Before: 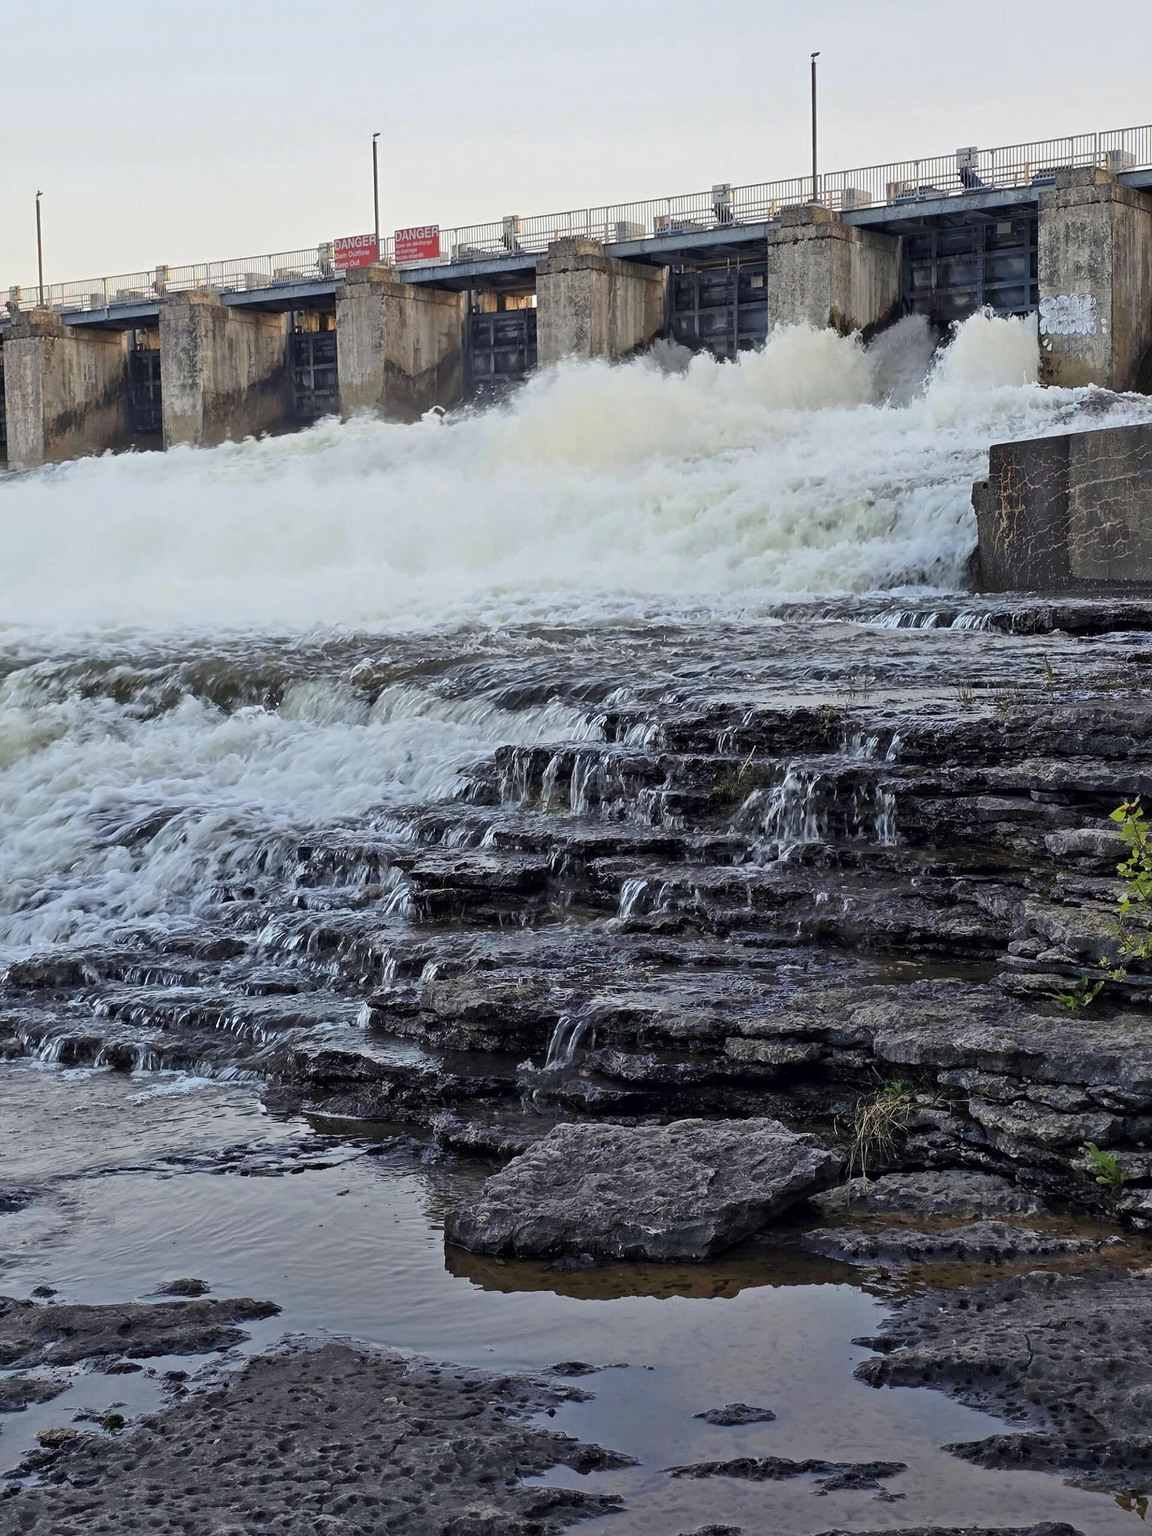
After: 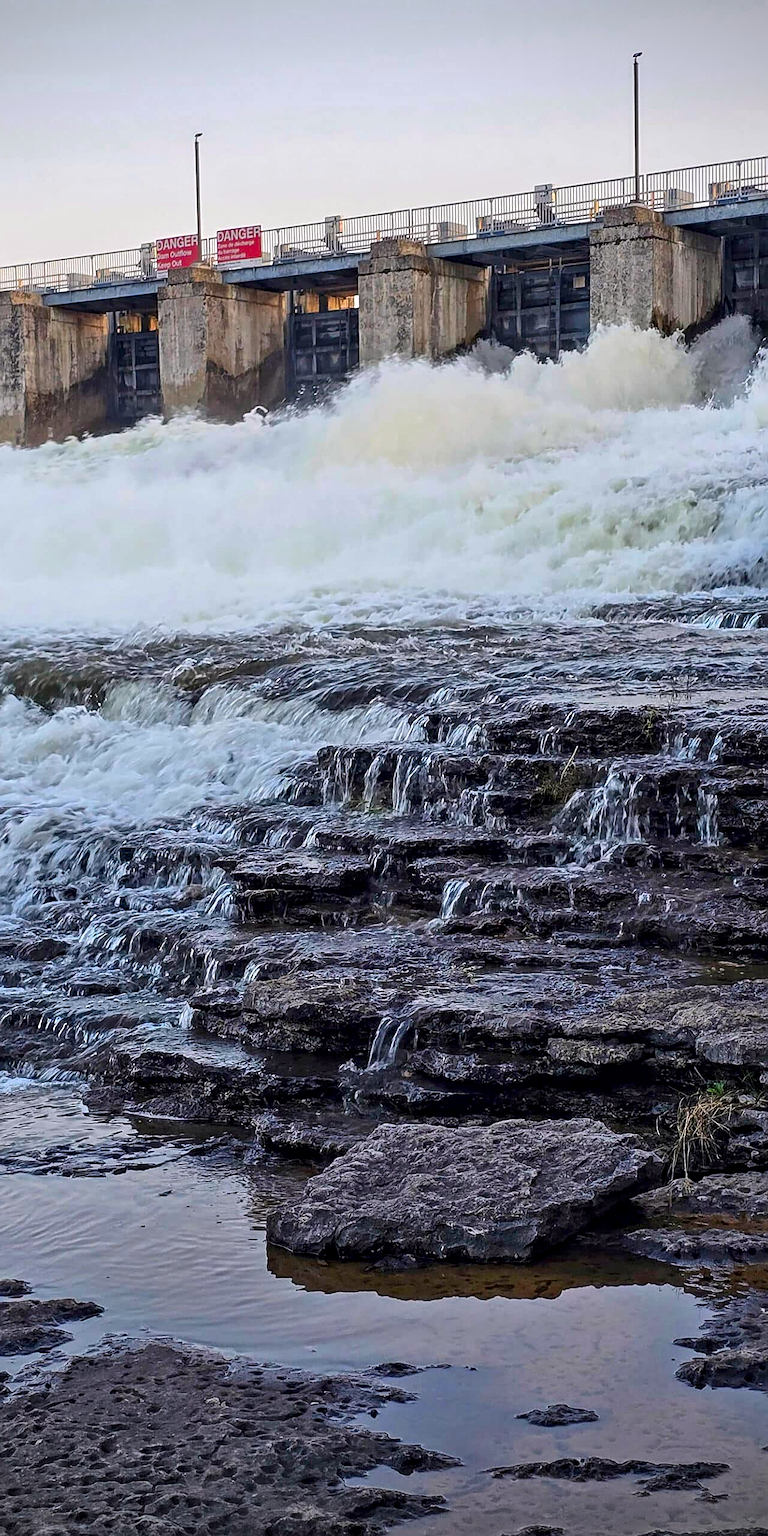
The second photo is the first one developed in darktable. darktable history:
crop and rotate: left 15.497%, right 17.787%
vignetting: fall-off start 97.18%, width/height ratio 1.182, dithering 16-bit output, unbound false
exposure: compensate exposure bias true, compensate highlight preservation false
sharpen: on, module defaults
local contrast: on, module defaults
contrast brightness saturation: contrast 0.09, saturation 0.276
color calibration: illuminant custom, x 0.347, y 0.365, temperature 4899.77 K
